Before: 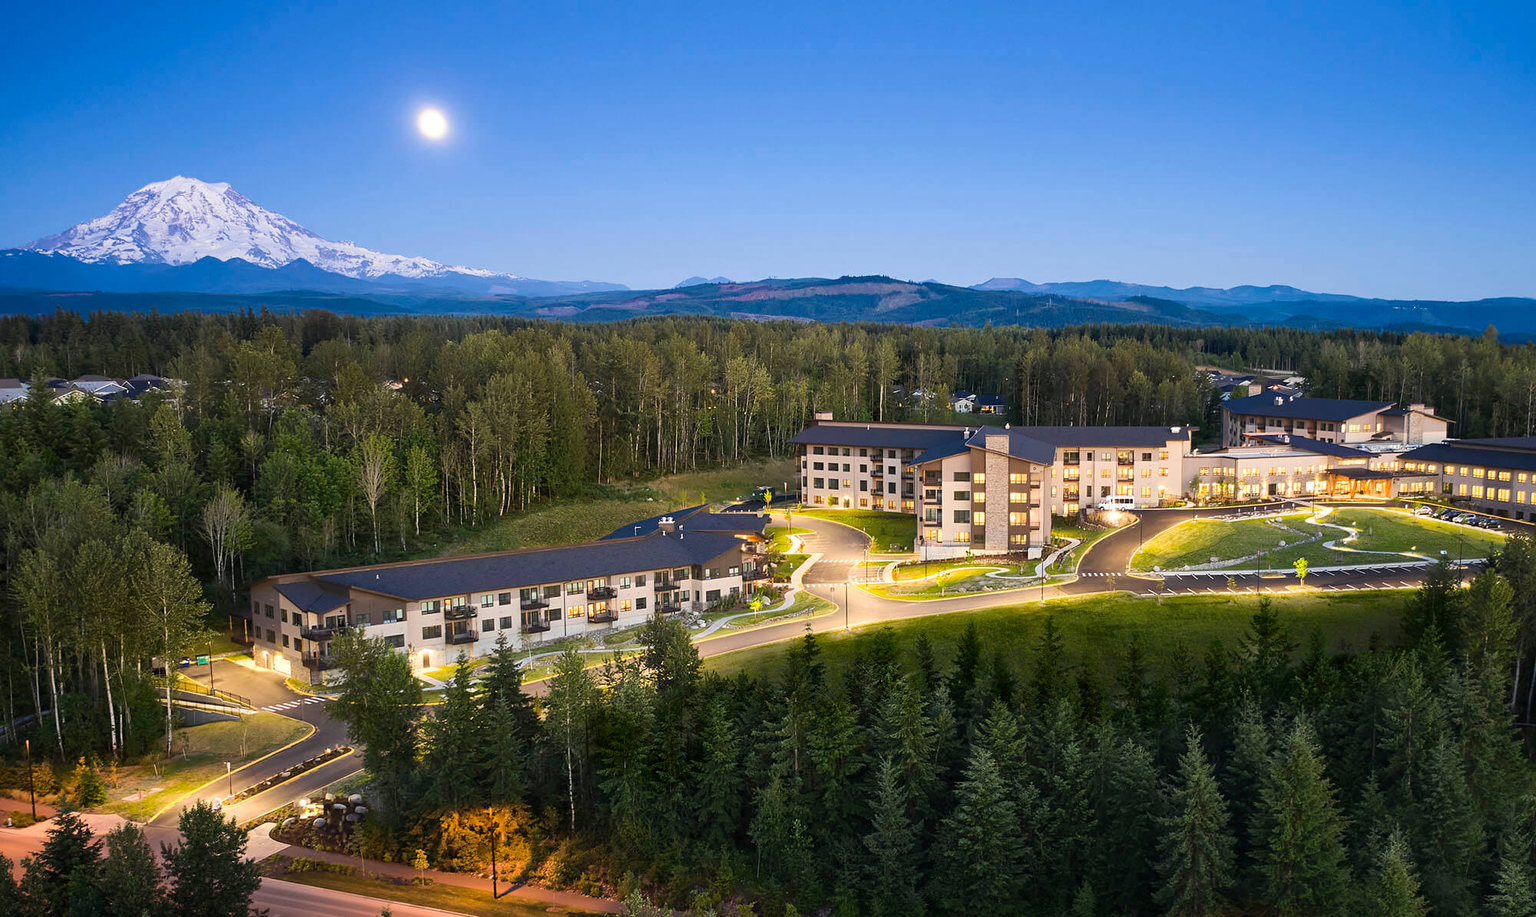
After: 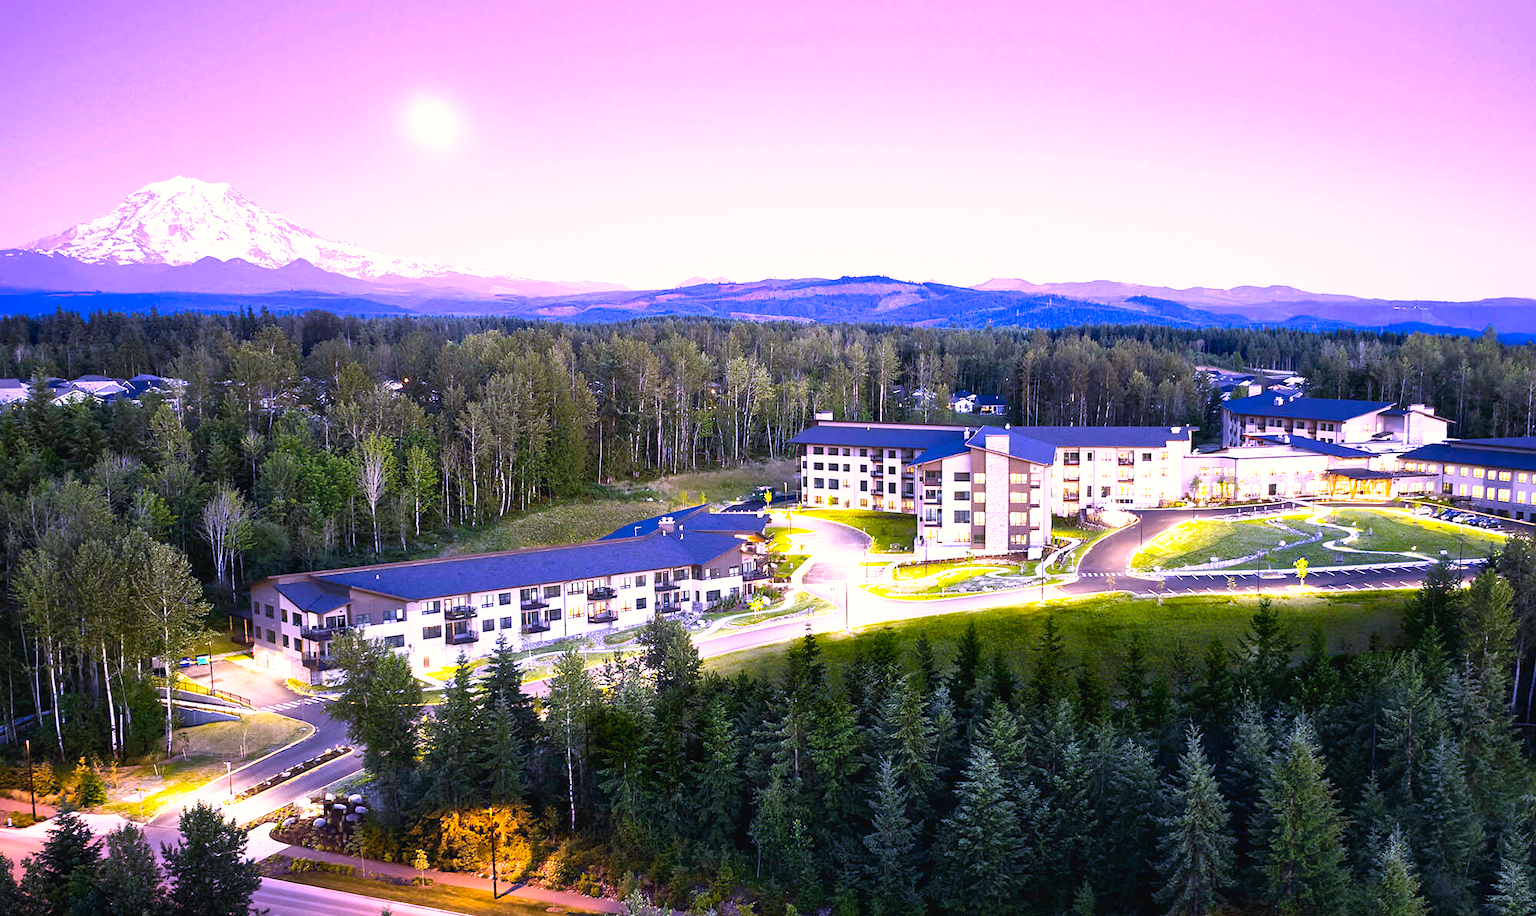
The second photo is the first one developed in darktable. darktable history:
color correction: highlights b* 3
tone curve: curves: ch0 [(0, 0) (0.003, 0.028) (0.011, 0.028) (0.025, 0.026) (0.044, 0.036) (0.069, 0.06) (0.1, 0.101) (0.136, 0.15) (0.177, 0.203) (0.224, 0.271) (0.277, 0.345) (0.335, 0.422) (0.399, 0.515) (0.468, 0.611) (0.543, 0.716) (0.623, 0.826) (0.709, 0.942) (0.801, 0.992) (0.898, 1) (1, 1)], preserve colors none
white balance: red 0.98, blue 1.61
